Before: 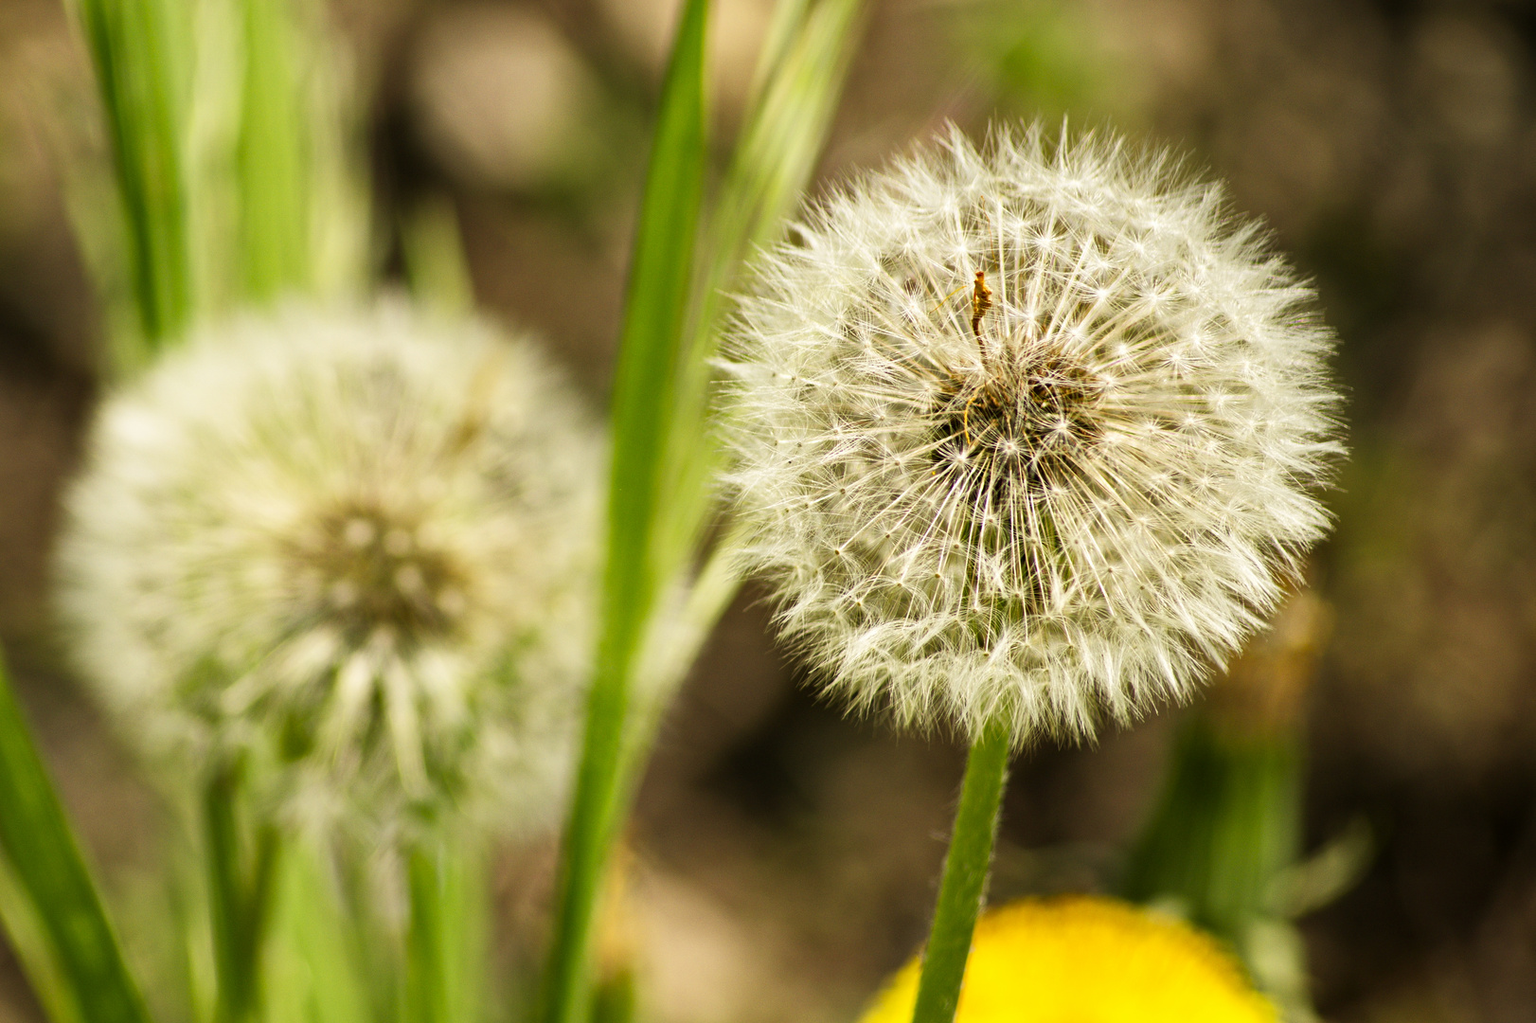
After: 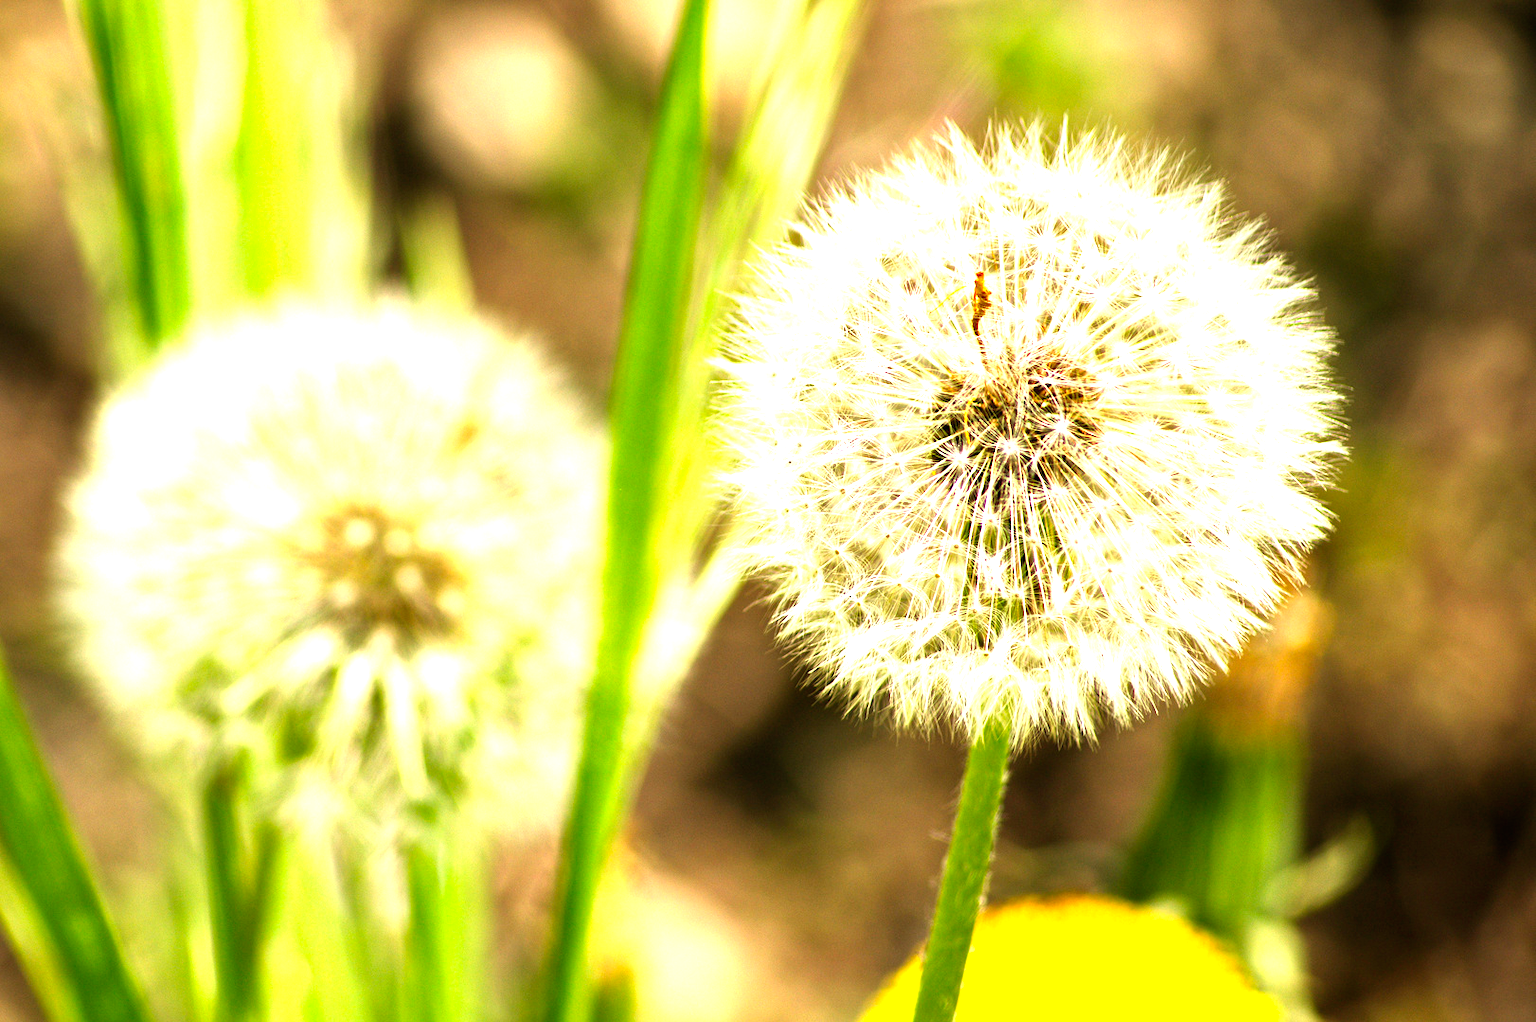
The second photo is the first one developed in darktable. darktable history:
exposure: black level correction 0, exposure 1.382 EV, compensate highlight preservation false
